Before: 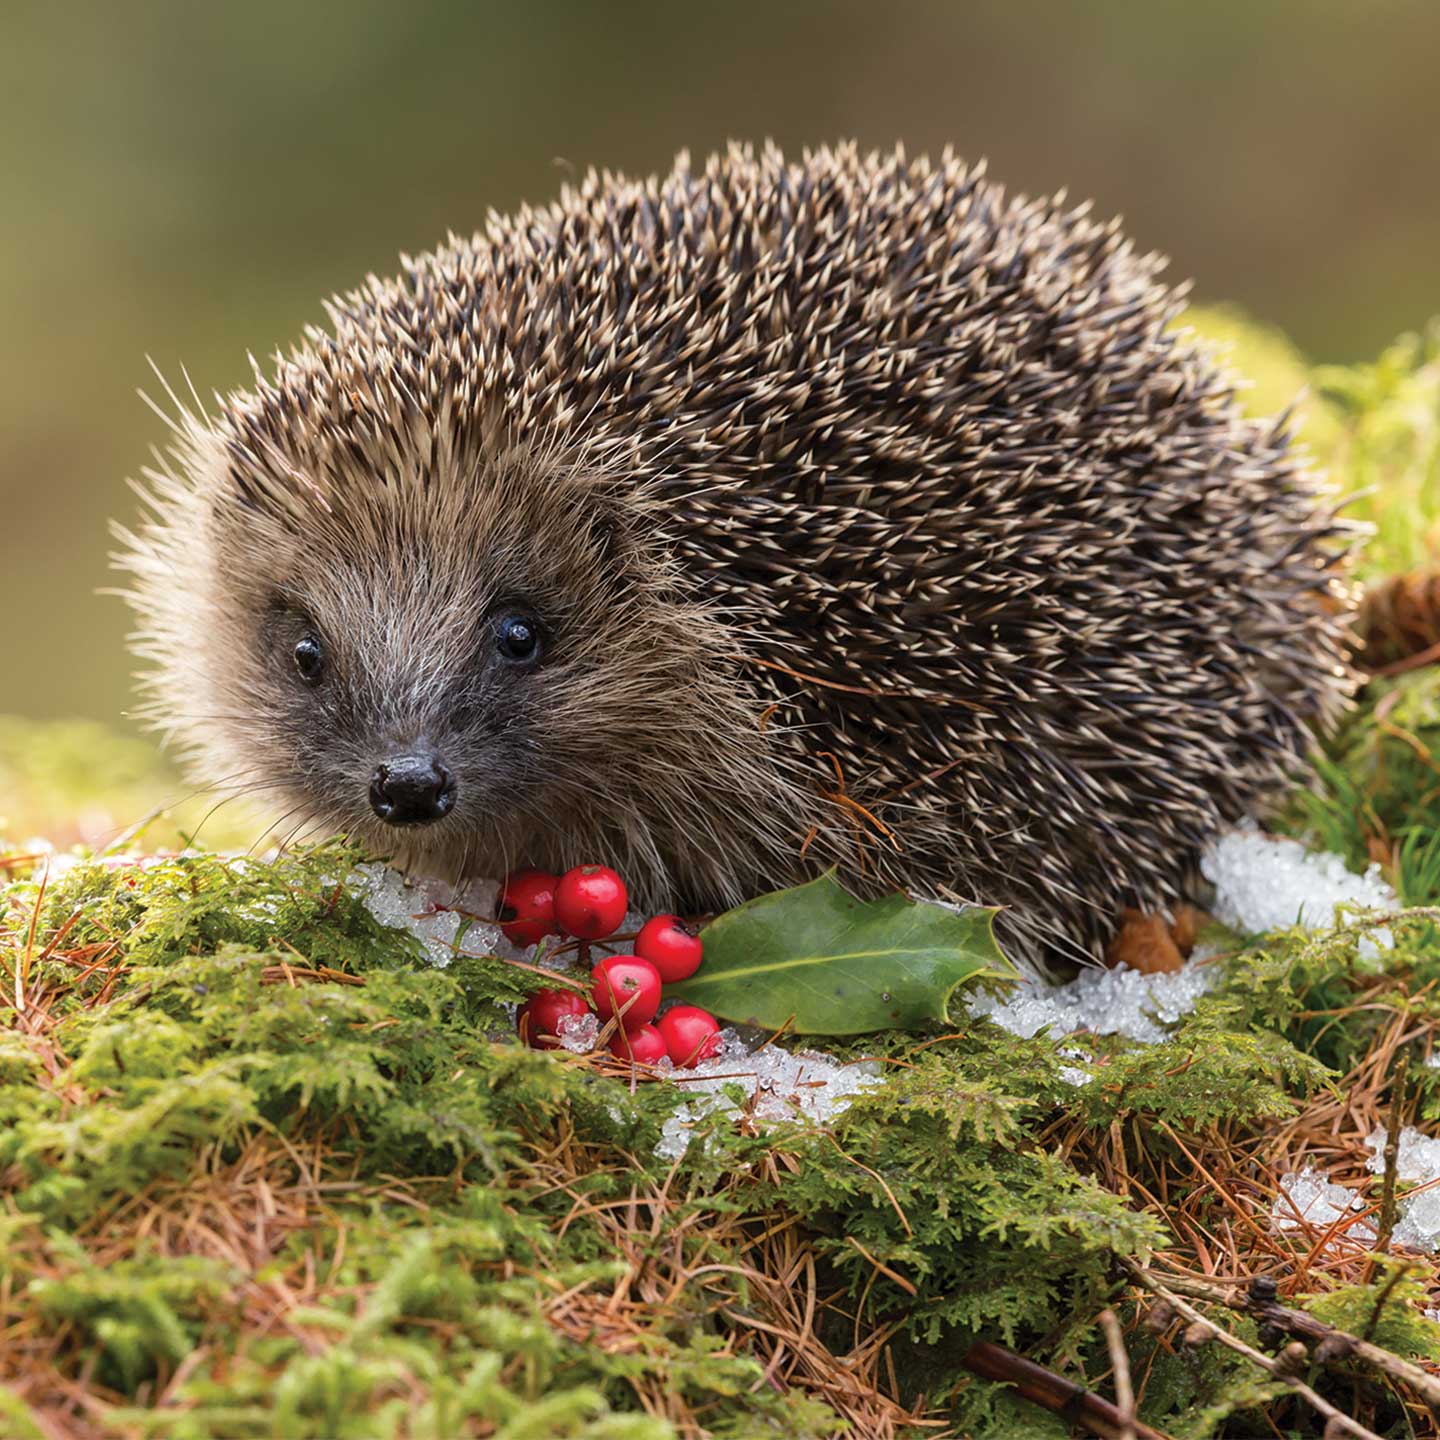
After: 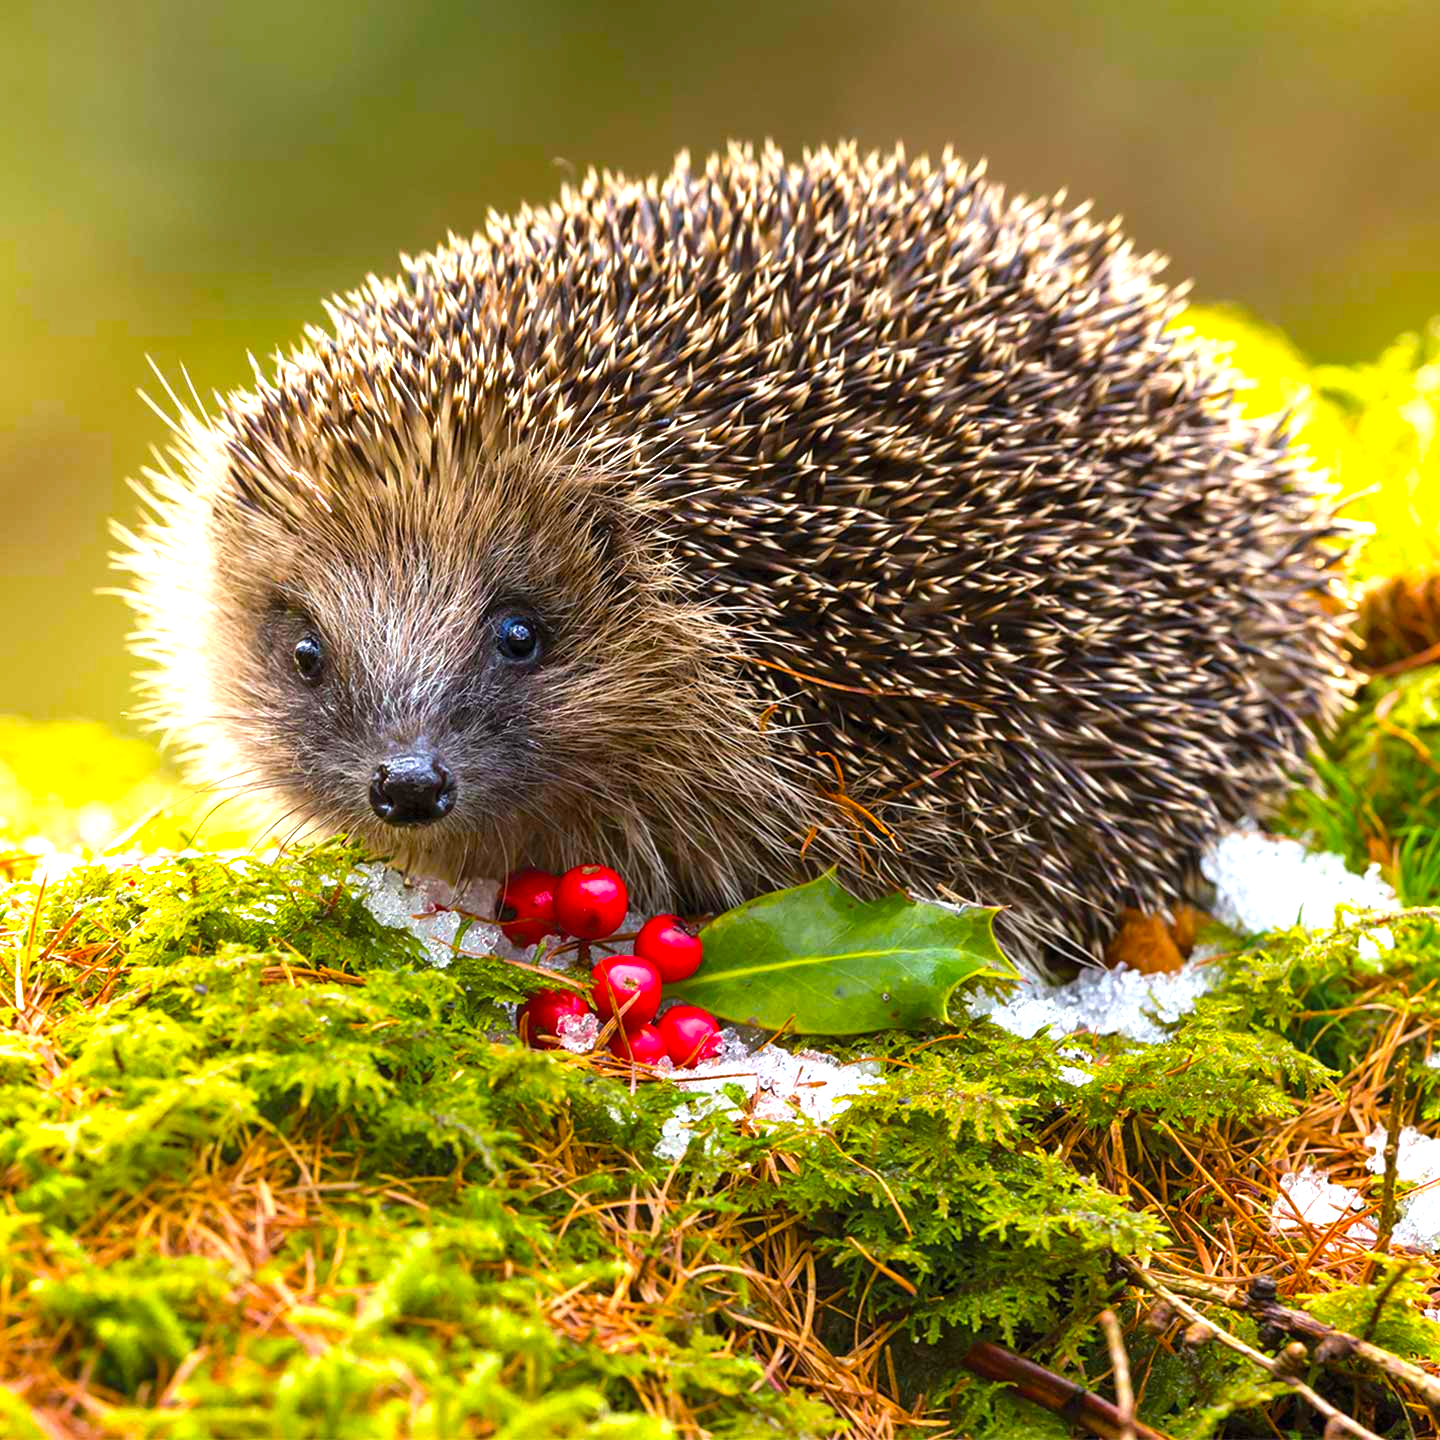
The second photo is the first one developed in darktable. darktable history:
color balance rgb: linear chroma grading › global chroma 20%, perceptual saturation grading › global saturation 25%, perceptual brilliance grading › global brilliance 20%, global vibrance 20%
exposure: exposure 0.2 EV, compensate highlight preservation false
white balance: red 0.986, blue 1.01
